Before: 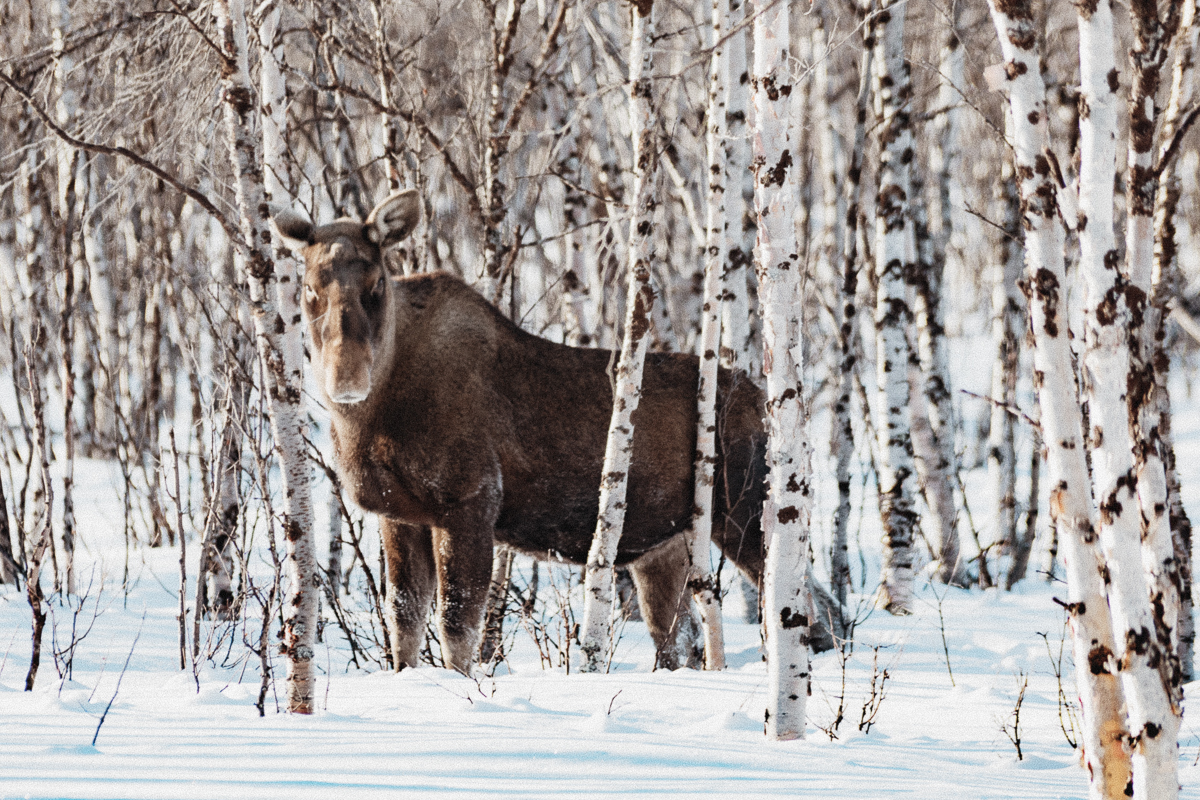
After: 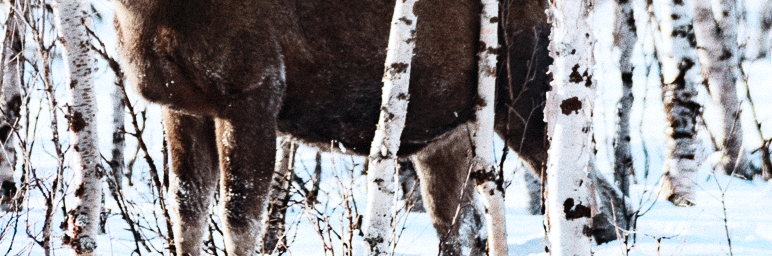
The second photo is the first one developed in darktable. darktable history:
contrast brightness saturation: contrast 0.22
exposure: exposure 0.207 EV, compensate highlight preservation false
white balance: red 0.98, blue 1.034
crop: left 18.091%, top 51.13%, right 17.525%, bottom 16.85%
